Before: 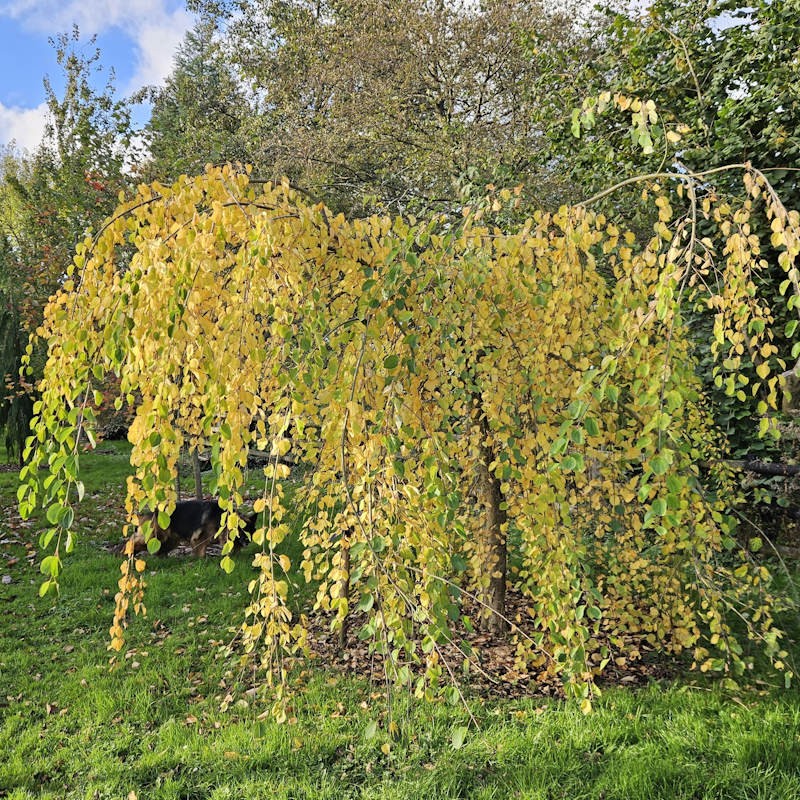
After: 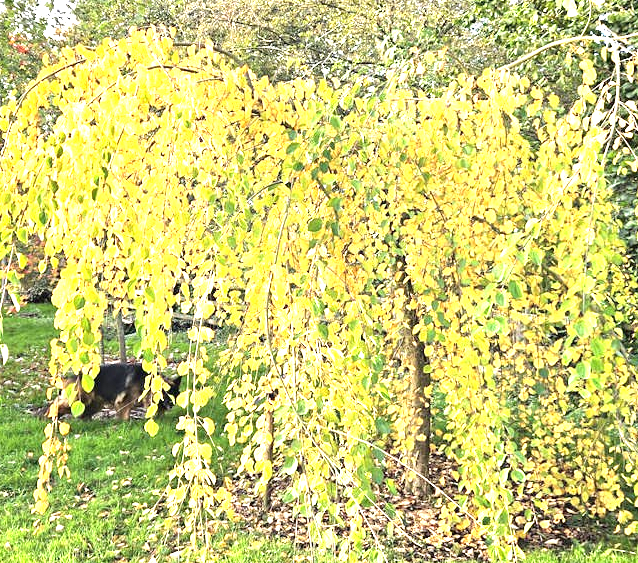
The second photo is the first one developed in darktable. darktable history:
exposure: black level correction 0, exposure 1.74 EV, compensate exposure bias true, compensate highlight preservation false
crop: left 9.583%, top 17.174%, right 10.64%, bottom 12.387%
